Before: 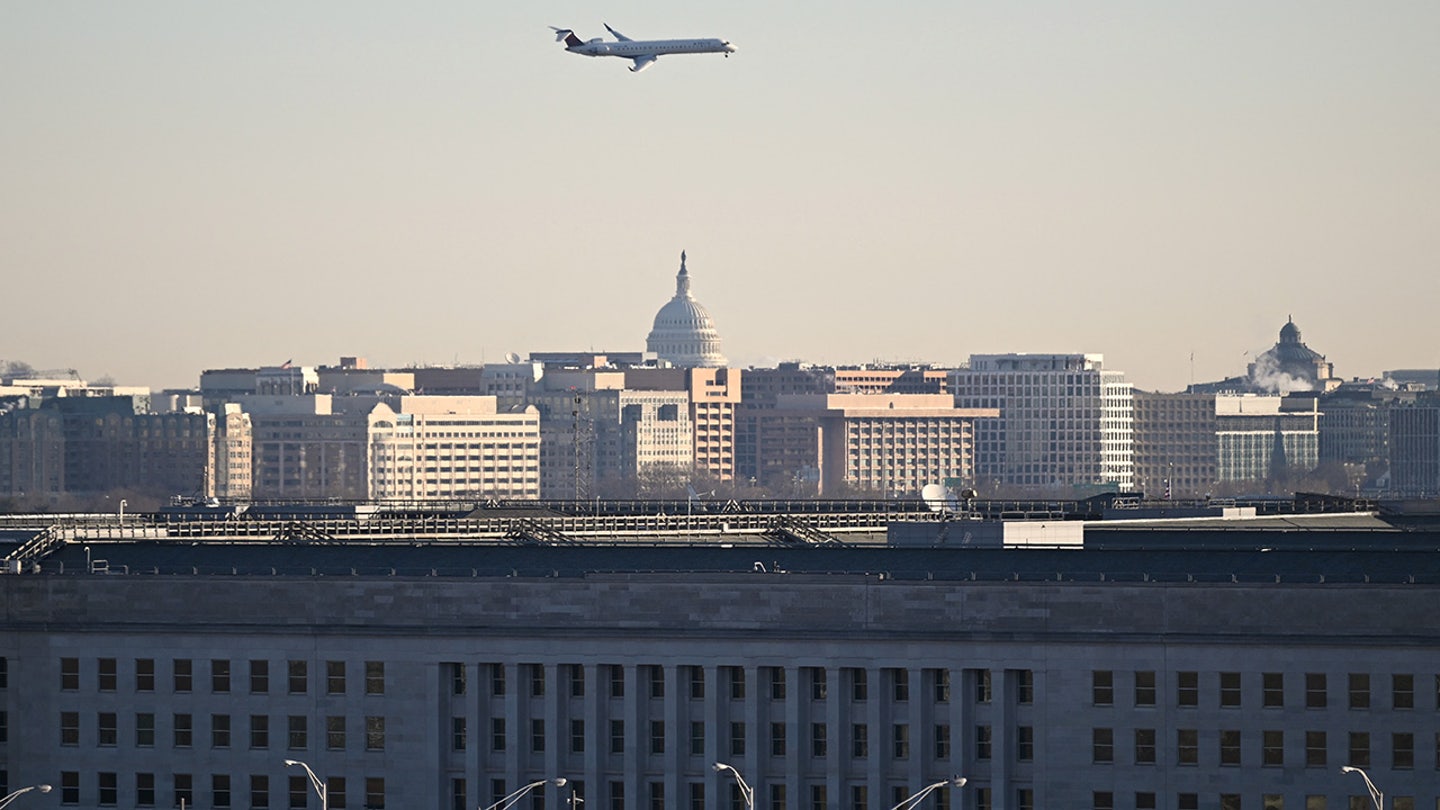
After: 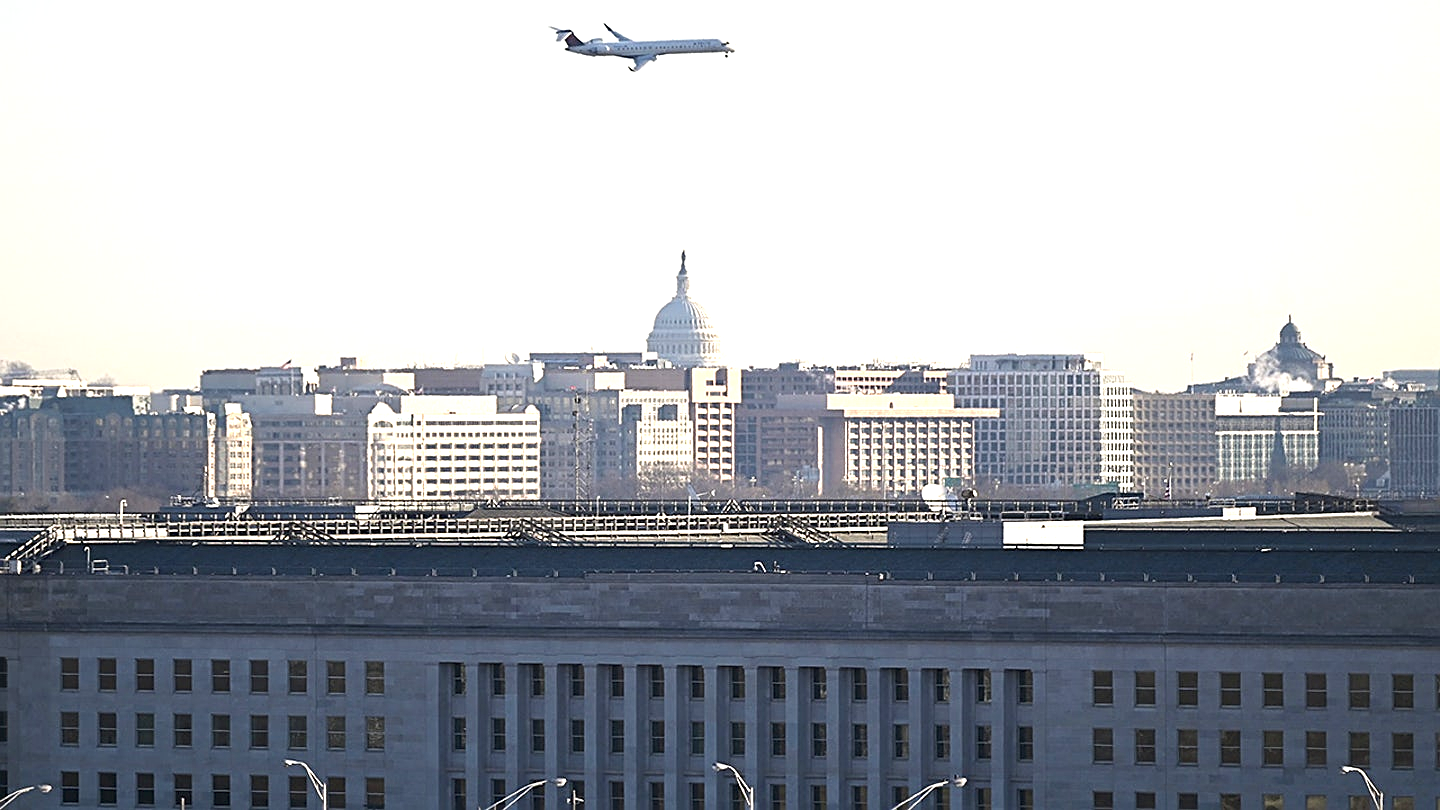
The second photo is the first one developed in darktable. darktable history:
exposure: black level correction 0, exposure 0.947 EV, compensate exposure bias true, compensate highlight preservation false
sharpen: on, module defaults
